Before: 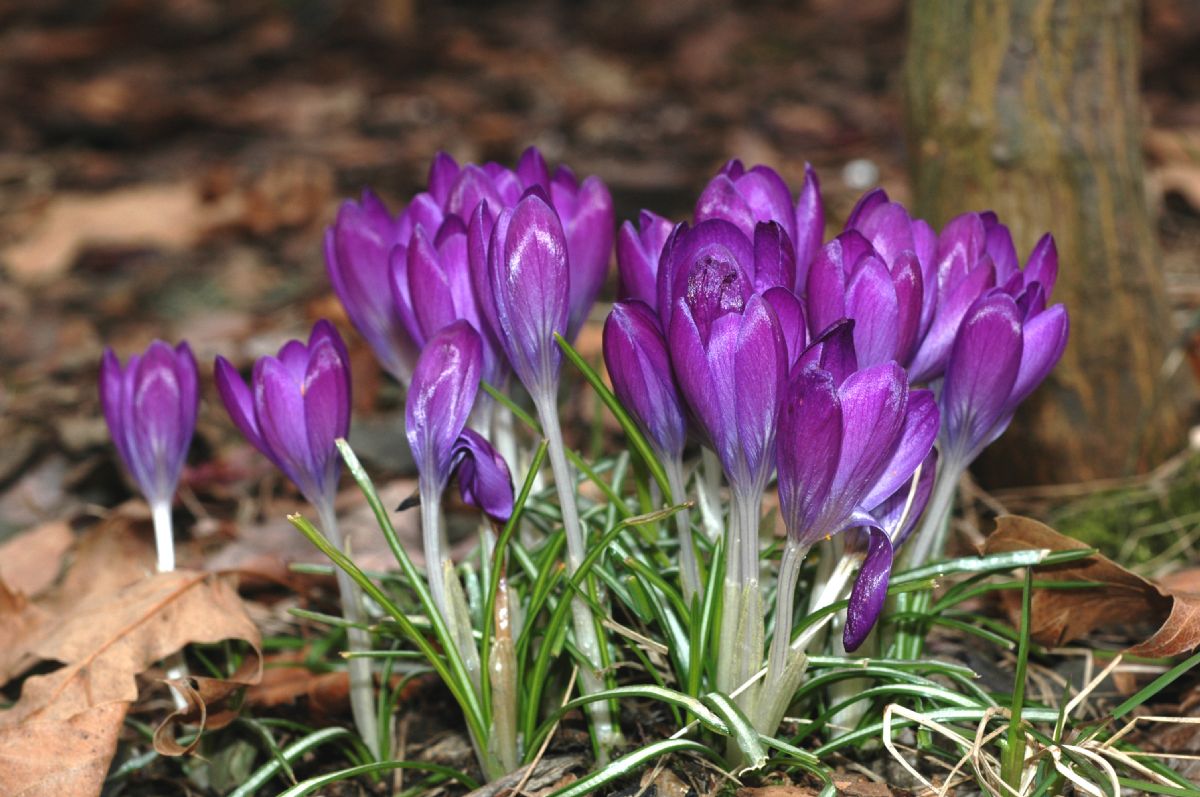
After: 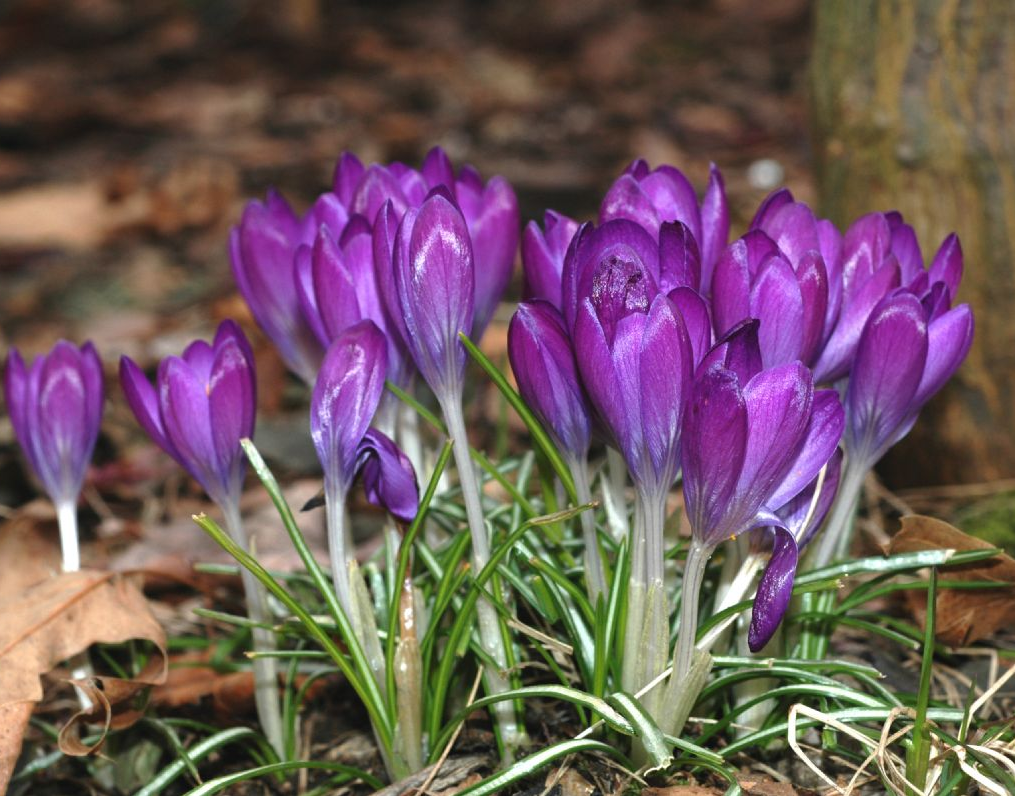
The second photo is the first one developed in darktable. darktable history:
crop: left 7.998%, right 7.406%
